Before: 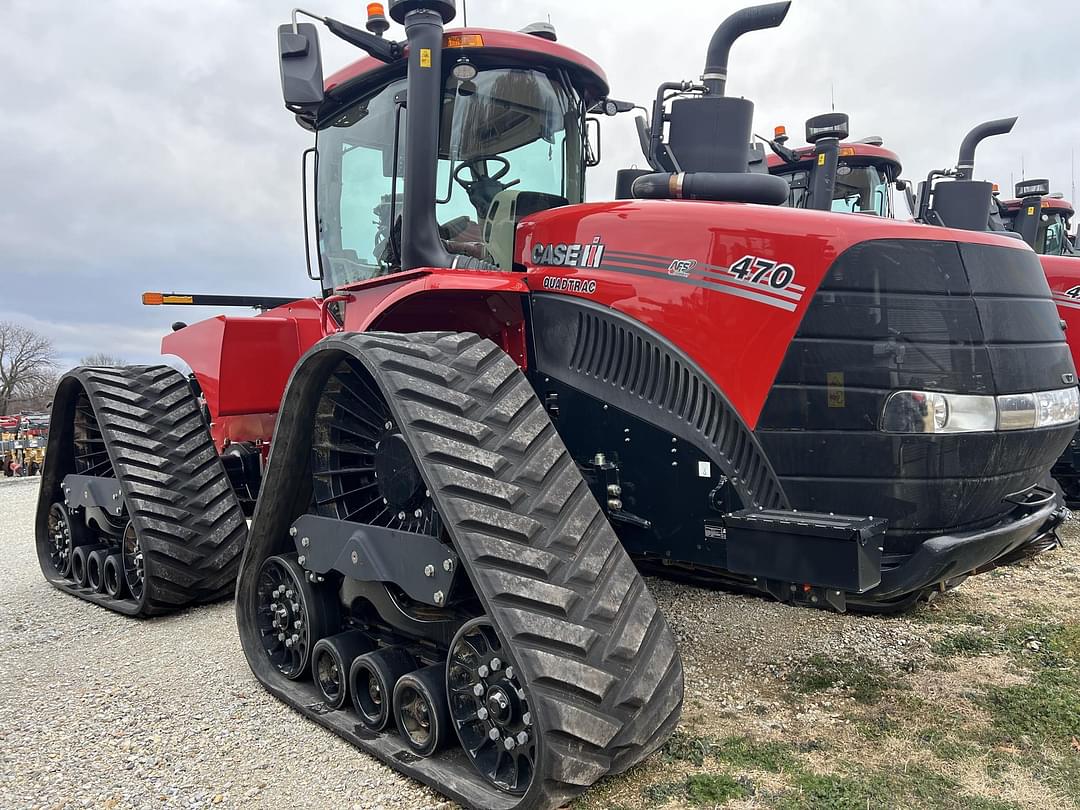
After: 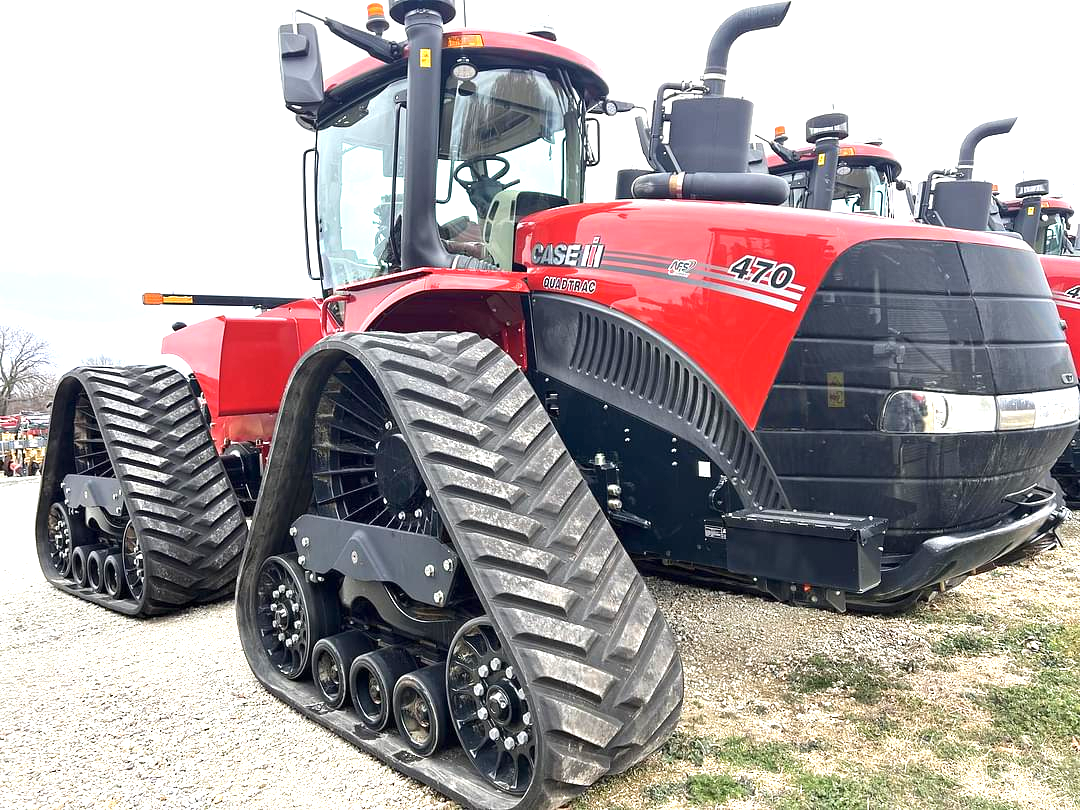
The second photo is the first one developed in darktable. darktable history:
shadows and highlights: shadows -10.07, white point adjustment 1.38, highlights 11.09
exposure: exposure 1.202 EV, compensate highlight preservation false
